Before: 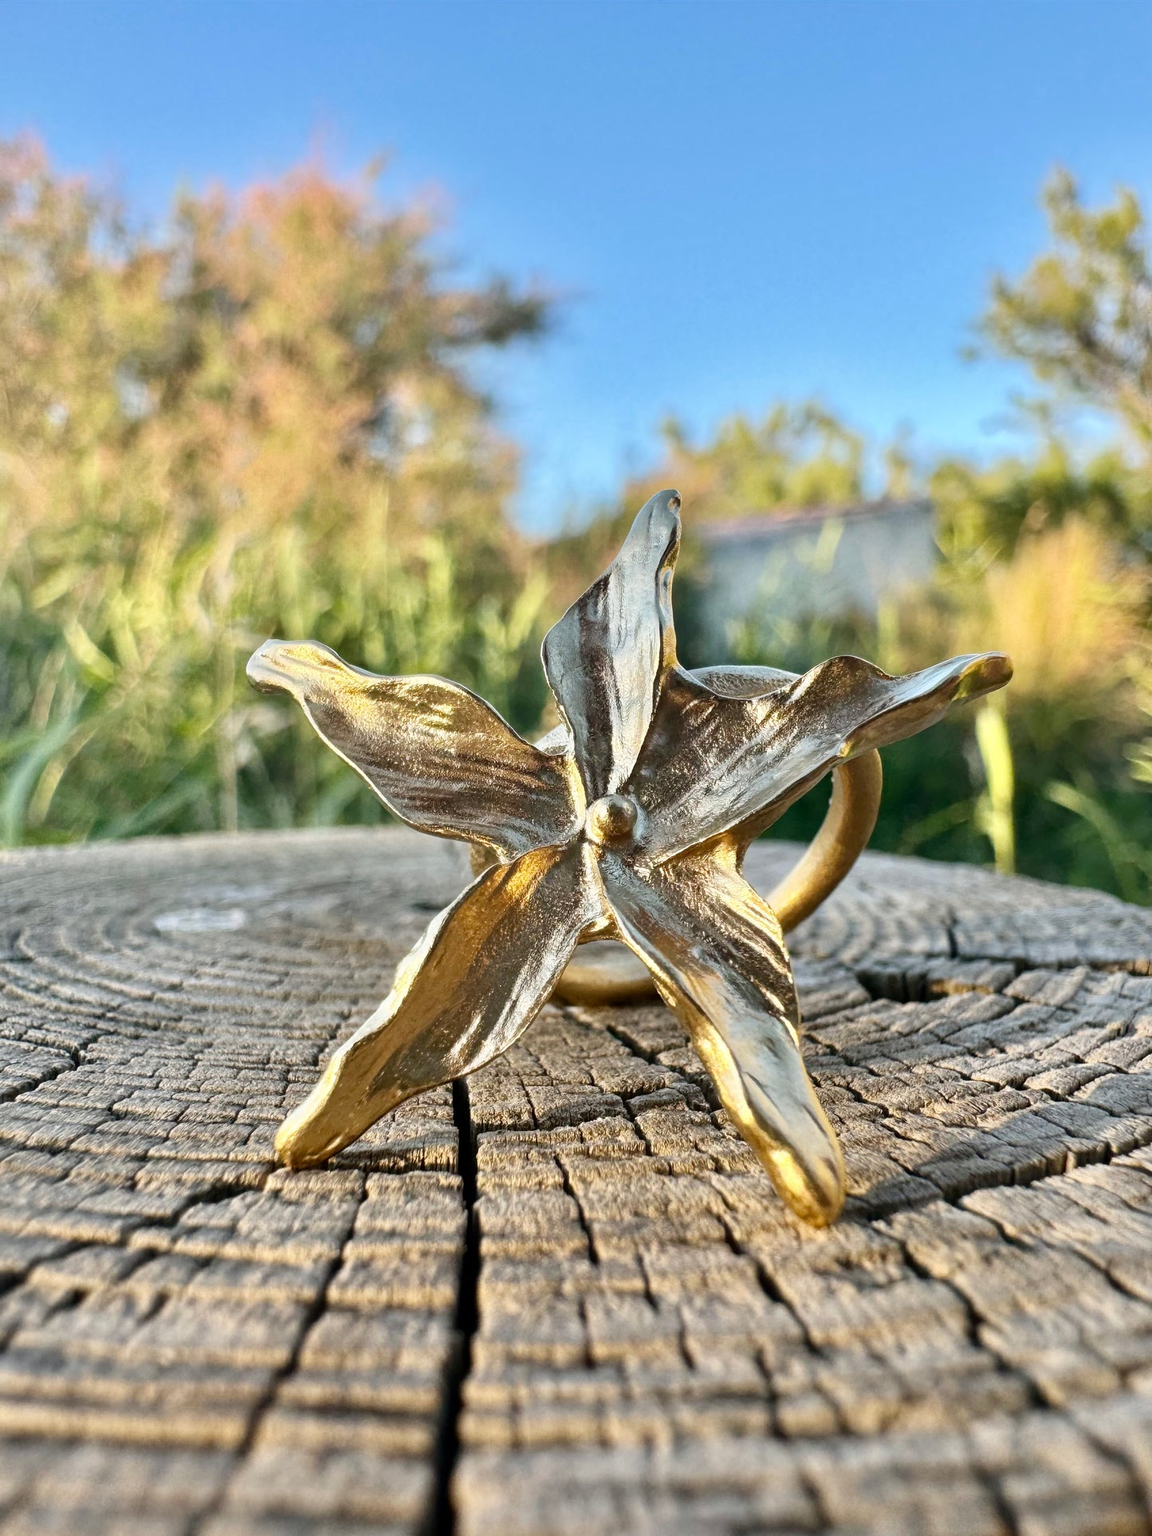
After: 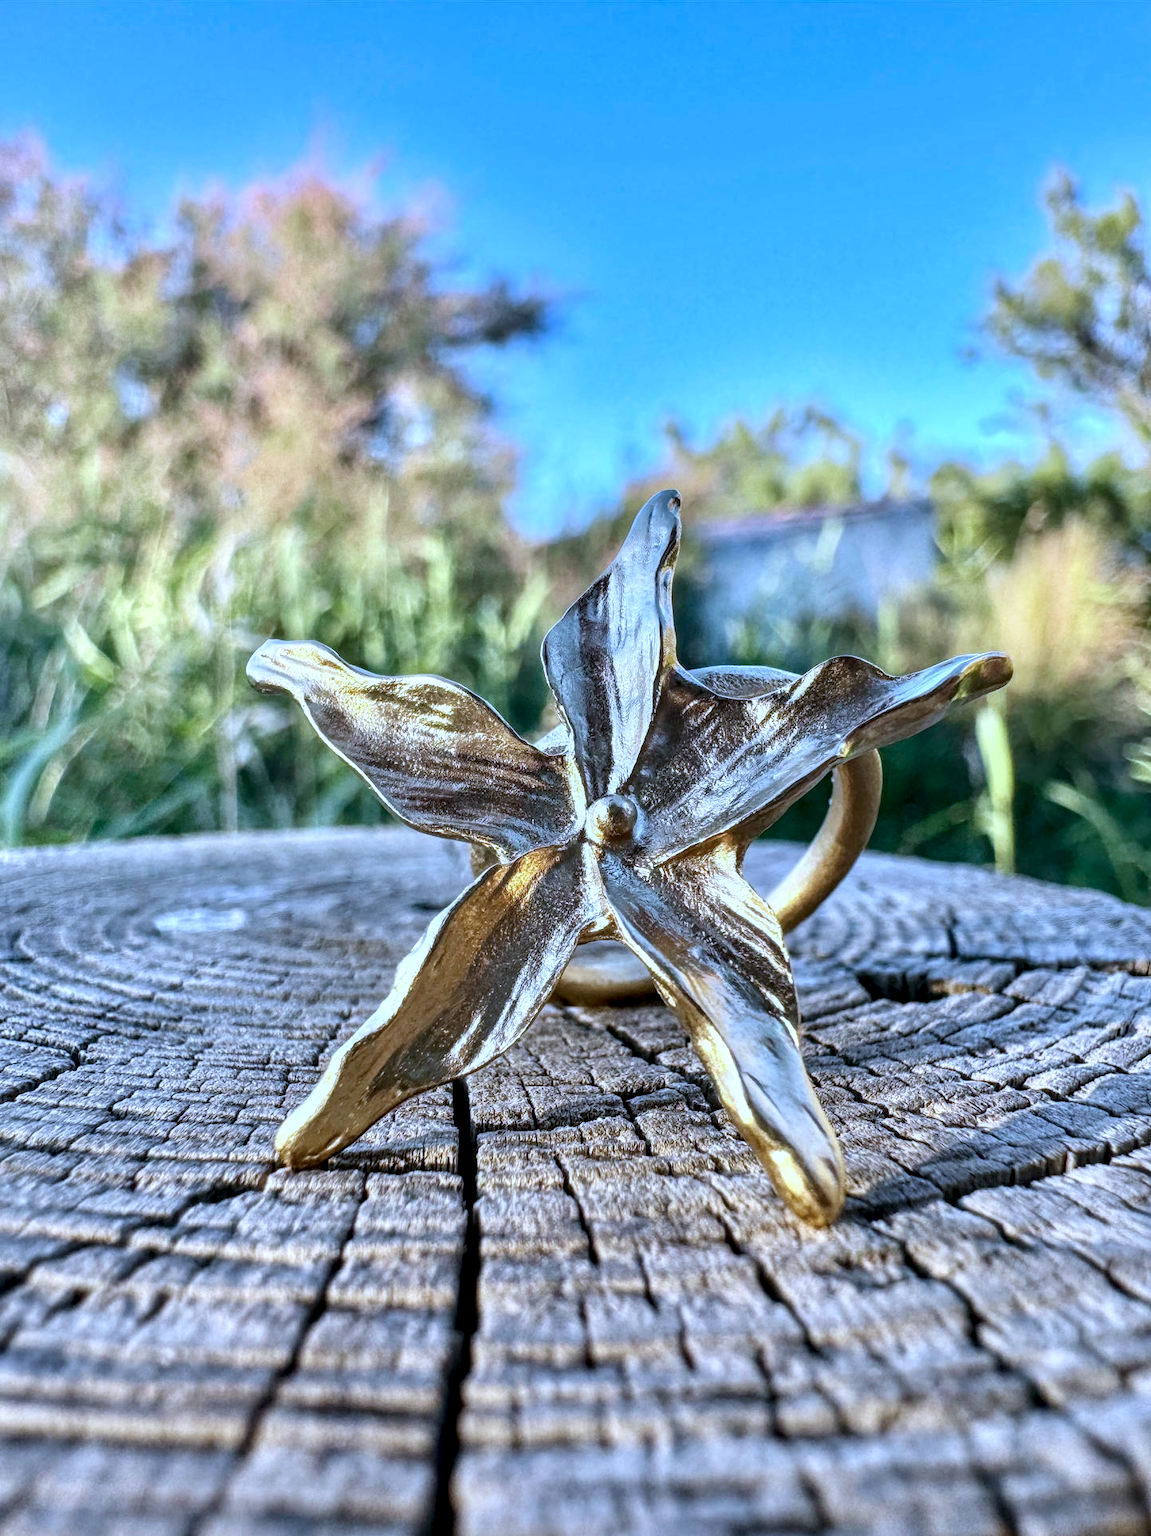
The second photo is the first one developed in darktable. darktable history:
local contrast: detail 142%
color calibration: illuminant as shot in camera, adaptation linear Bradford (ICC v4), x 0.406, y 0.405, temperature 3570.35 K, saturation algorithm version 1 (2020)
